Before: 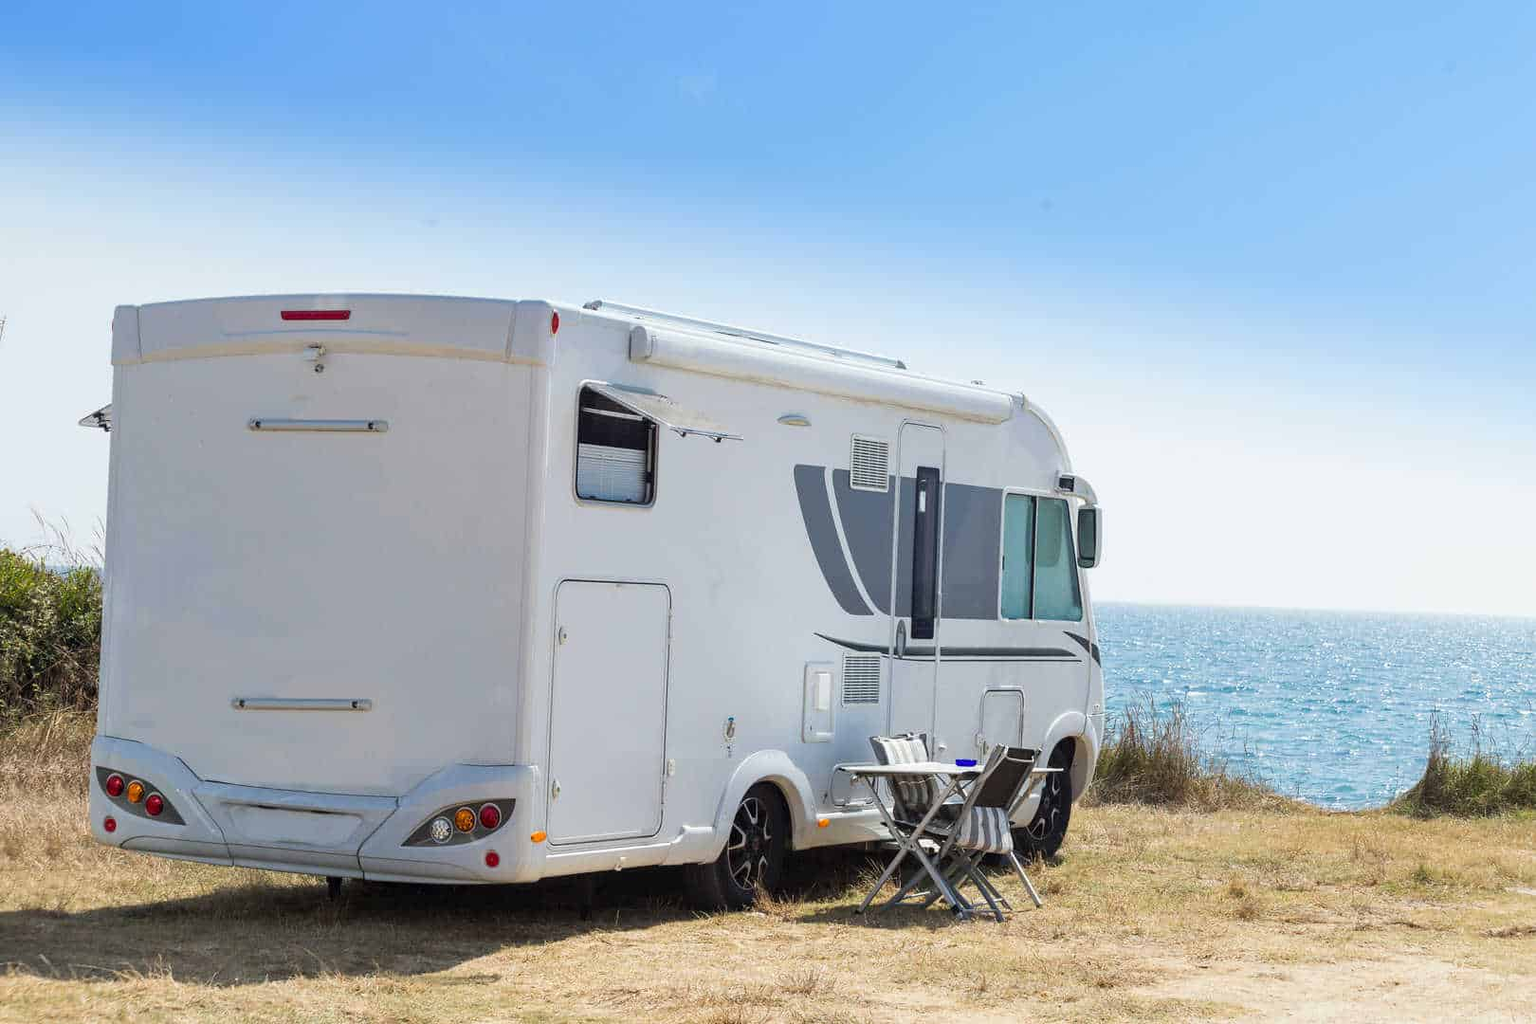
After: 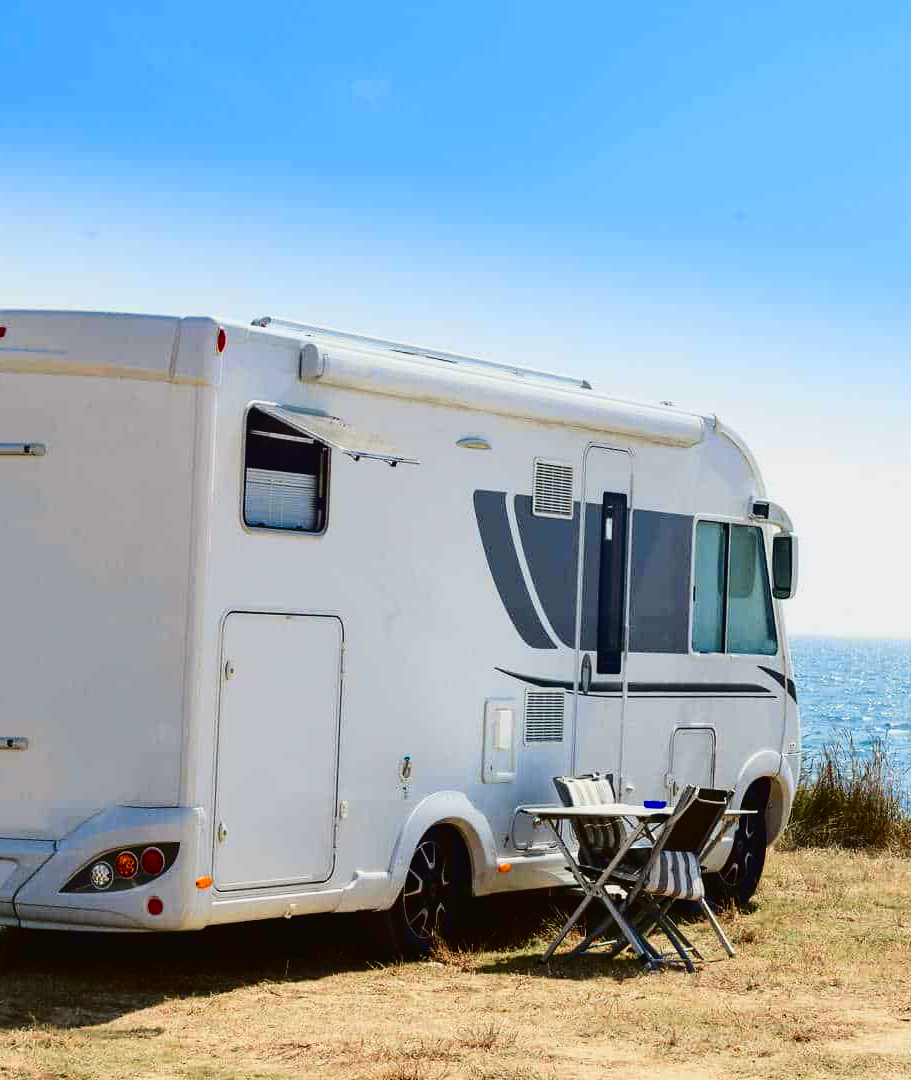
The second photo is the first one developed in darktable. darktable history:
contrast brightness saturation: contrast 0.13, brightness -0.24, saturation 0.14
tone curve: curves: ch0 [(0, 0.021) (0.049, 0.044) (0.152, 0.14) (0.328, 0.377) (0.473, 0.543) (0.641, 0.705) (0.868, 0.887) (1, 0.969)]; ch1 [(0, 0) (0.302, 0.331) (0.427, 0.433) (0.472, 0.47) (0.502, 0.503) (0.522, 0.526) (0.564, 0.591) (0.602, 0.632) (0.677, 0.701) (0.859, 0.885) (1, 1)]; ch2 [(0, 0) (0.33, 0.301) (0.447, 0.44) (0.487, 0.496) (0.502, 0.516) (0.535, 0.554) (0.565, 0.598) (0.618, 0.629) (1, 1)], color space Lab, independent channels, preserve colors none
crop and rotate: left 22.516%, right 21.234%
